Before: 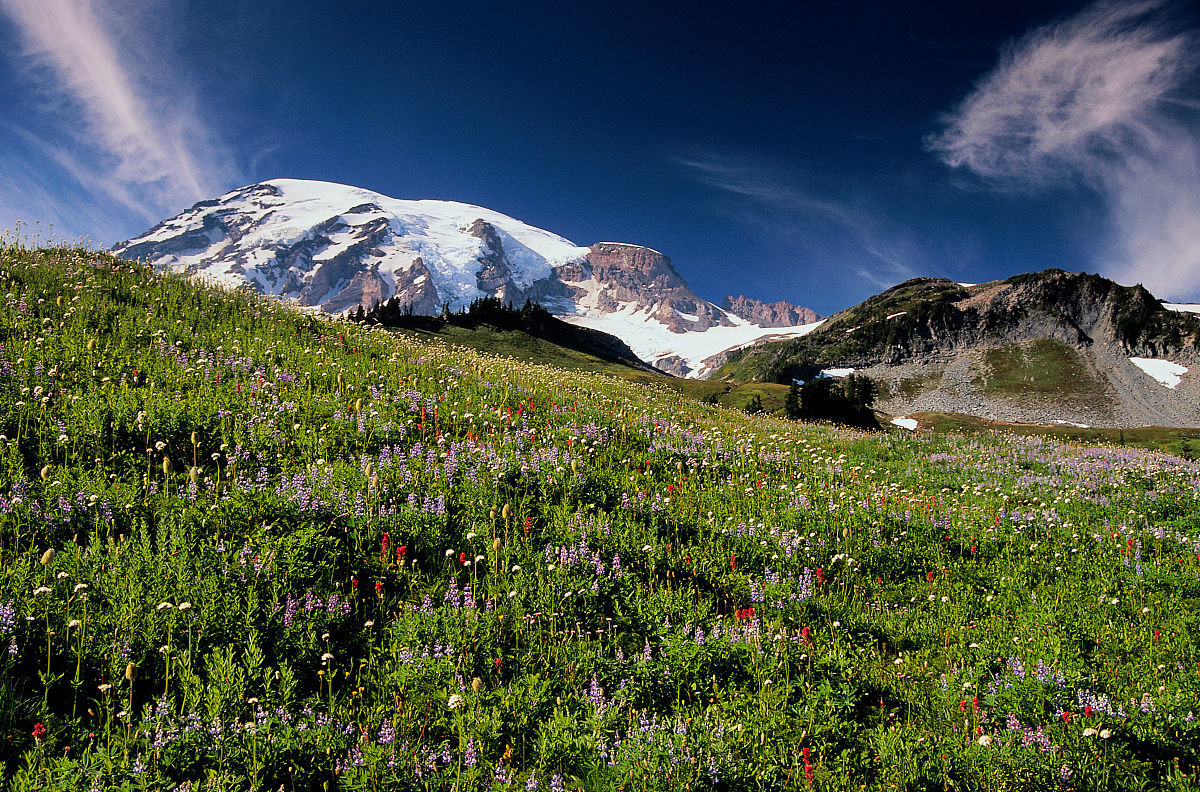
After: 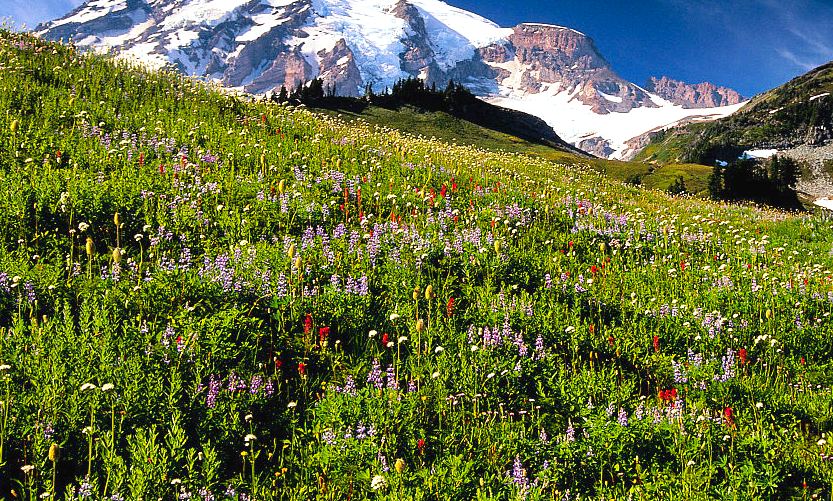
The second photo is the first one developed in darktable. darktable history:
crop: left 6.471%, top 27.703%, right 24.096%, bottom 8.995%
exposure: black level correction -0.002, exposure 0.542 EV, compensate highlight preservation false
color balance rgb: perceptual saturation grading › global saturation 24.889%
